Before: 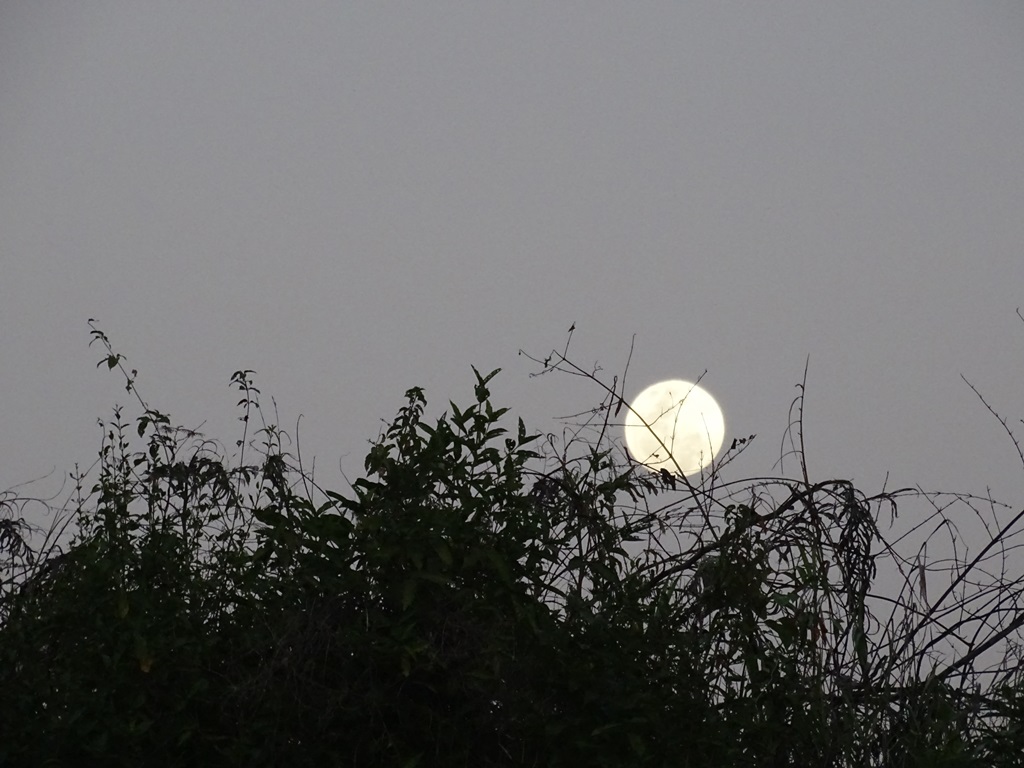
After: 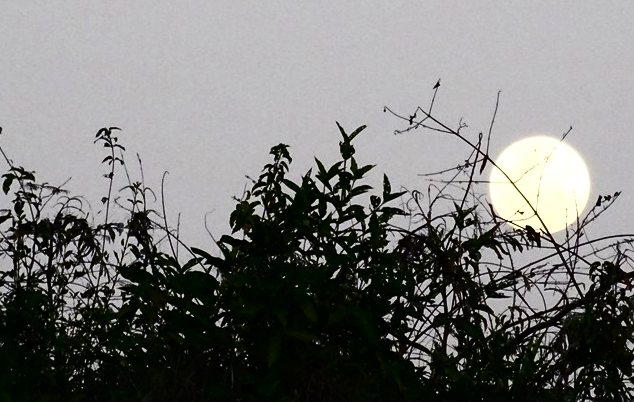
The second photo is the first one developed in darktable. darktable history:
crop: left 13.234%, top 31.687%, right 24.758%, bottom 15.881%
contrast brightness saturation: contrast 0.405, brightness 0.046, saturation 0.246
local contrast: highlights 100%, shadows 103%, detail 119%, midtone range 0.2
exposure: exposure 0.203 EV, compensate highlight preservation false
